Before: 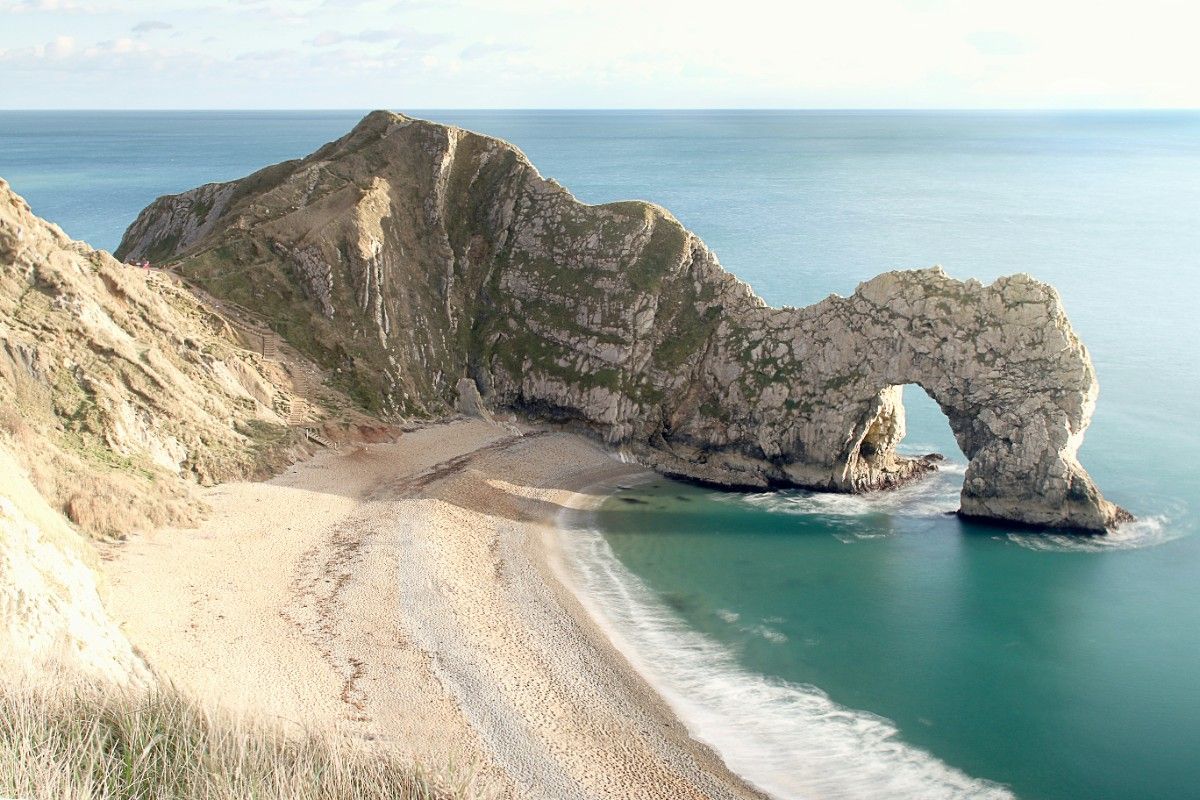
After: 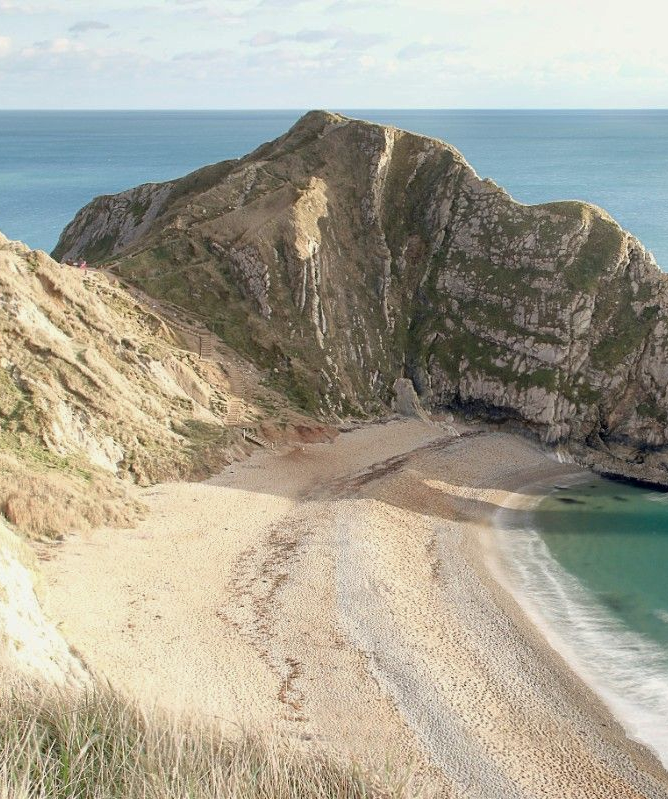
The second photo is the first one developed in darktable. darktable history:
shadows and highlights: shadows -20.56, white point adjustment -1.97, highlights -35.18
crop: left 5.272%, right 38.999%
